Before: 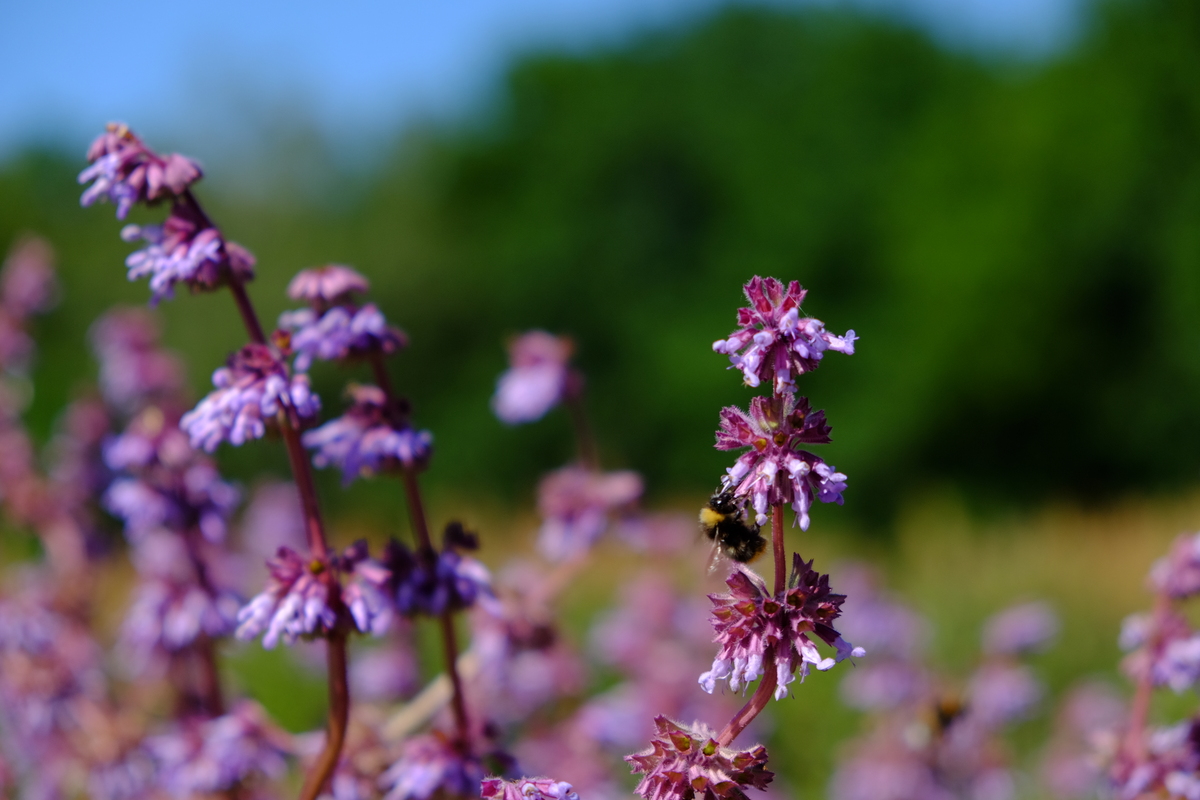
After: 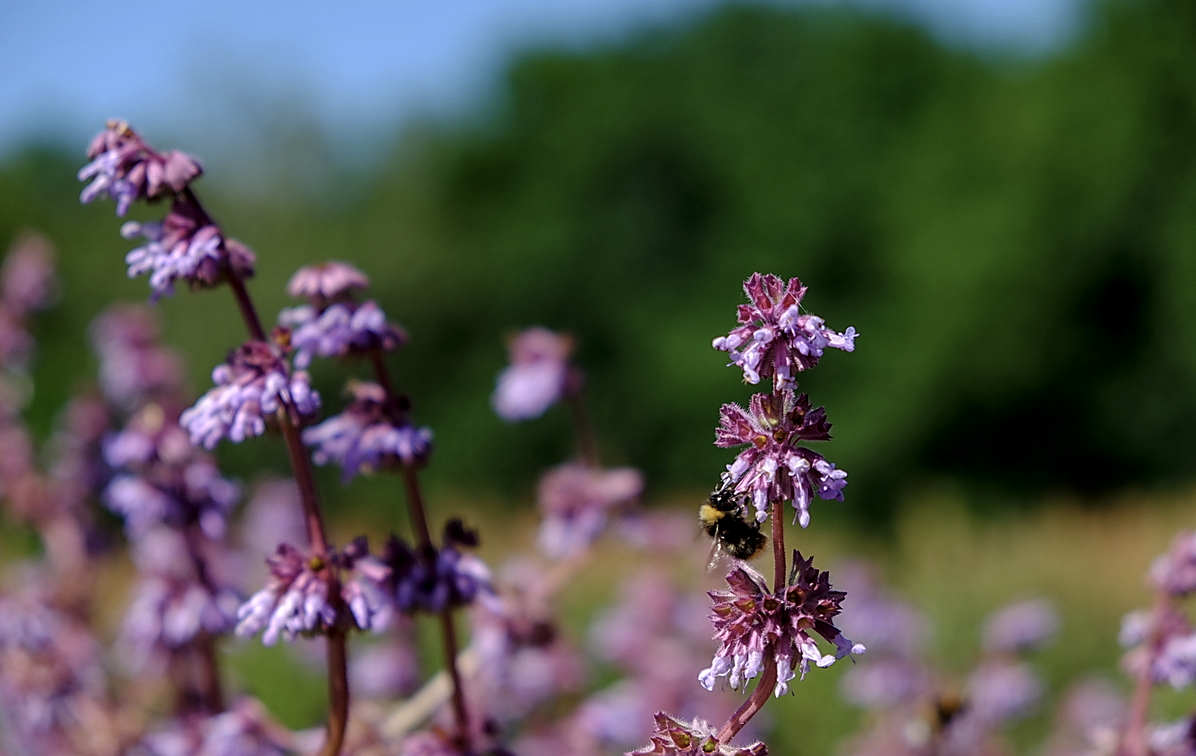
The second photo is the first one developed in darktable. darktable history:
color balance: mode lift, gamma, gain (sRGB)
crop: top 0.448%, right 0.264%, bottom 5.045%
sharpen: radius 1.4, amount 1.25, threshold 0.7
color correction: saturation 0.8
local contrast: on, module defaults
